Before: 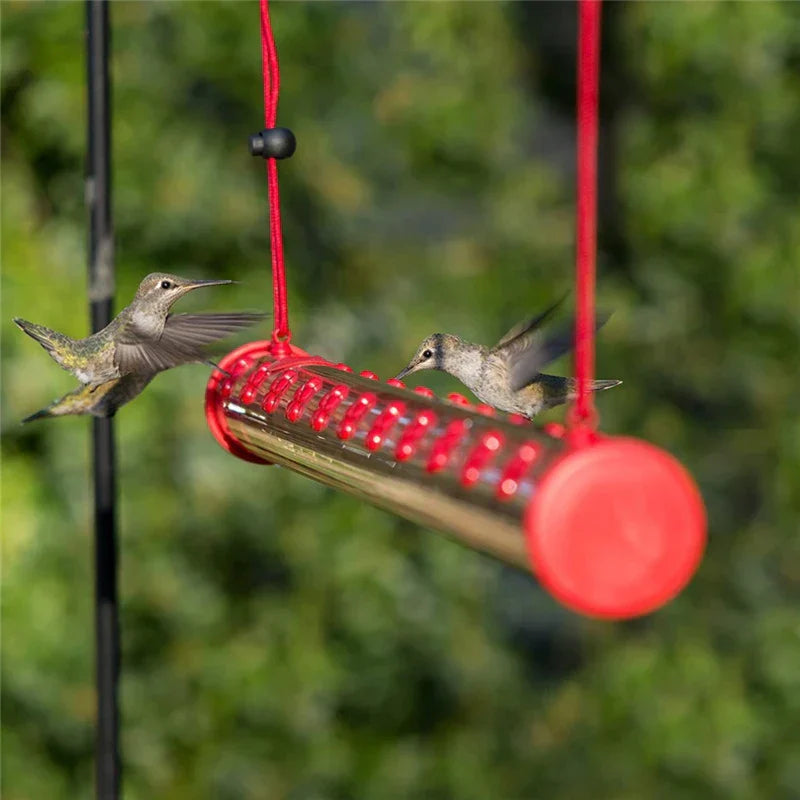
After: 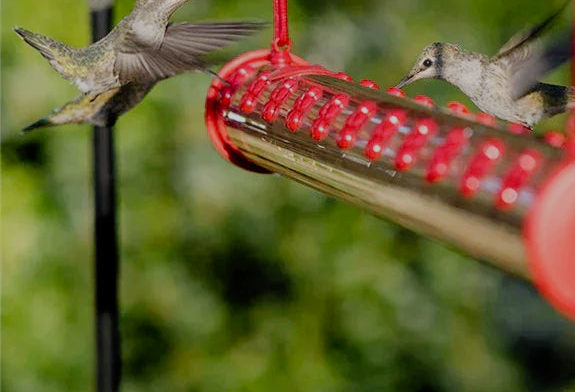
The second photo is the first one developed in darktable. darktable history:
filmic rgb: black relative exposure -6.09 EV, white relative exposure 6.96 EV, hardness 2.27, add noise in highlights 0.001, preserve chrominance no, color science v3 (2019), use custom middle-gray values true, contrast in highlights soft
crop: top 36.391%, right 28.043%, bottom 14.559%
haze removal: strength -0.061, adaptive false
